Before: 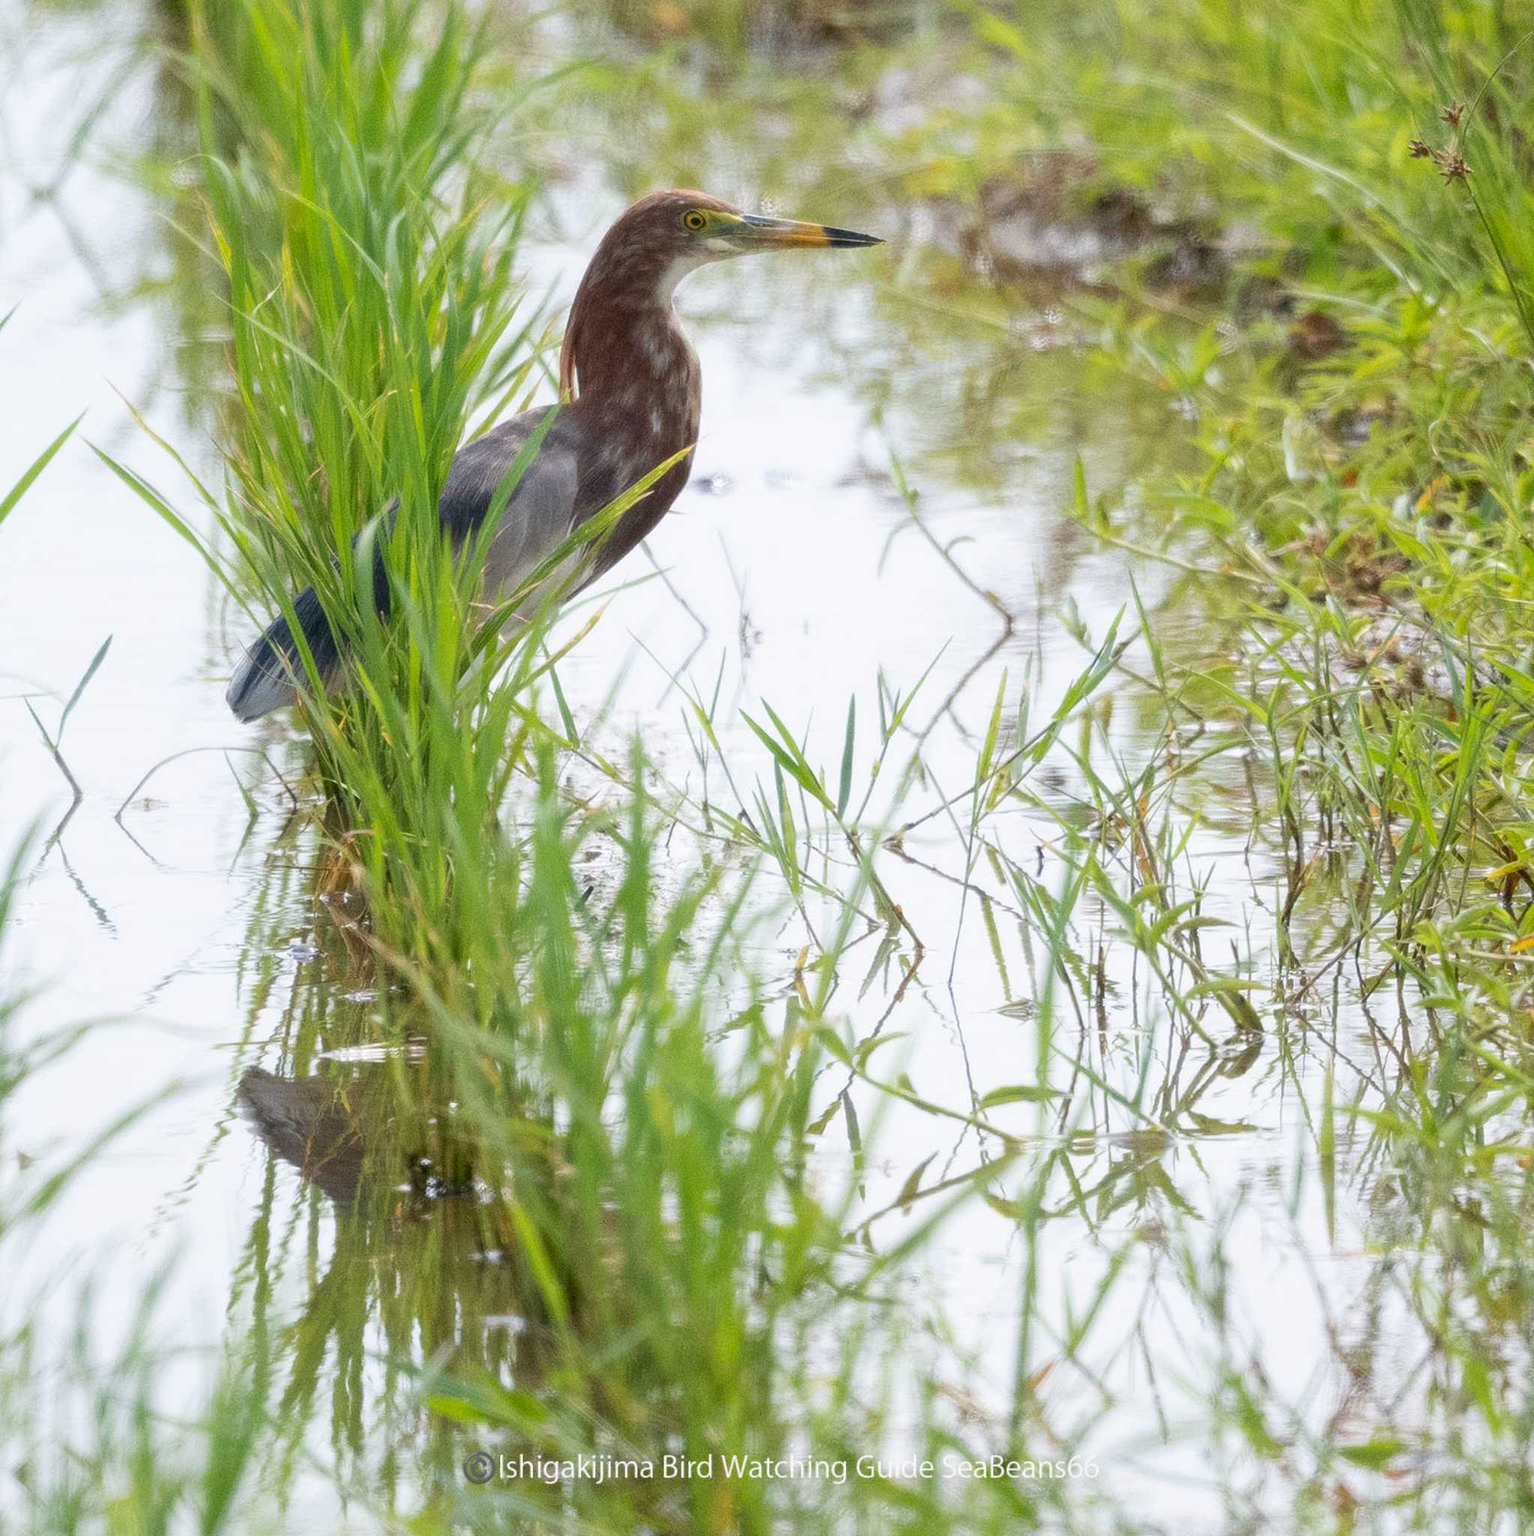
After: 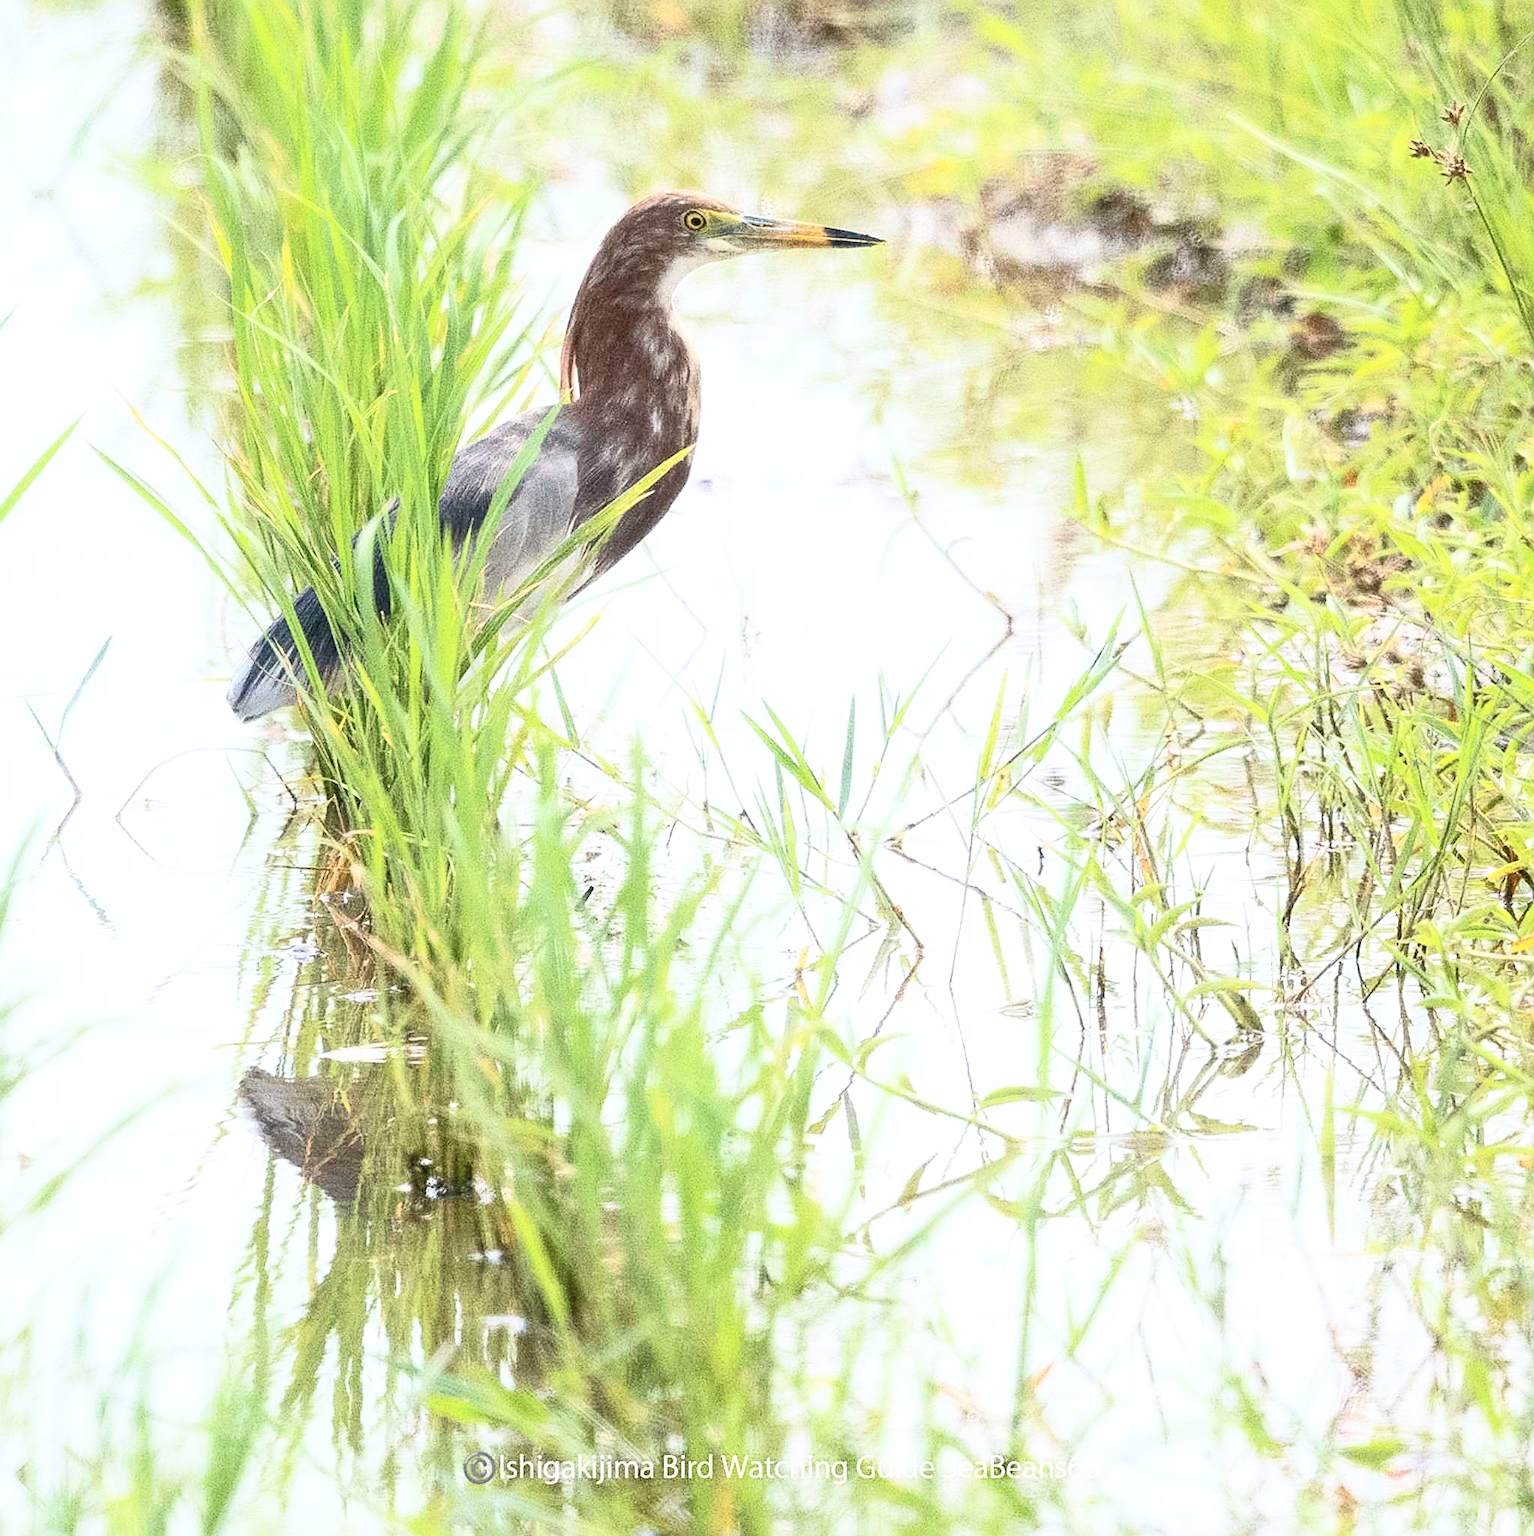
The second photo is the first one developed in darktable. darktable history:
exposure: black level correction 0.001, exposure 0.194 EV, compensate exposure bias true, compensate highlight preservation false
contrast brightness saturation: contrast 0.394, brightness 0.51
sharpen: radius 2.59, amount 0.692
